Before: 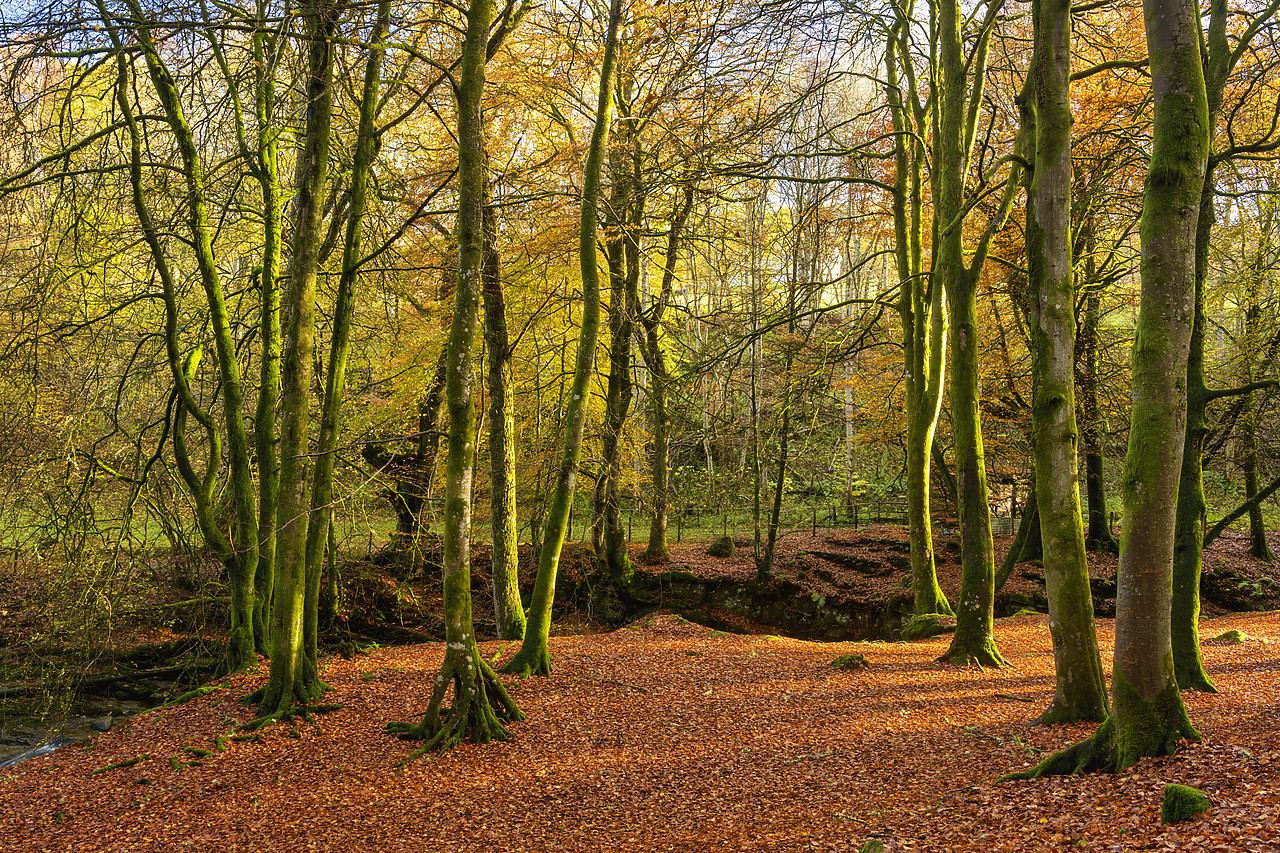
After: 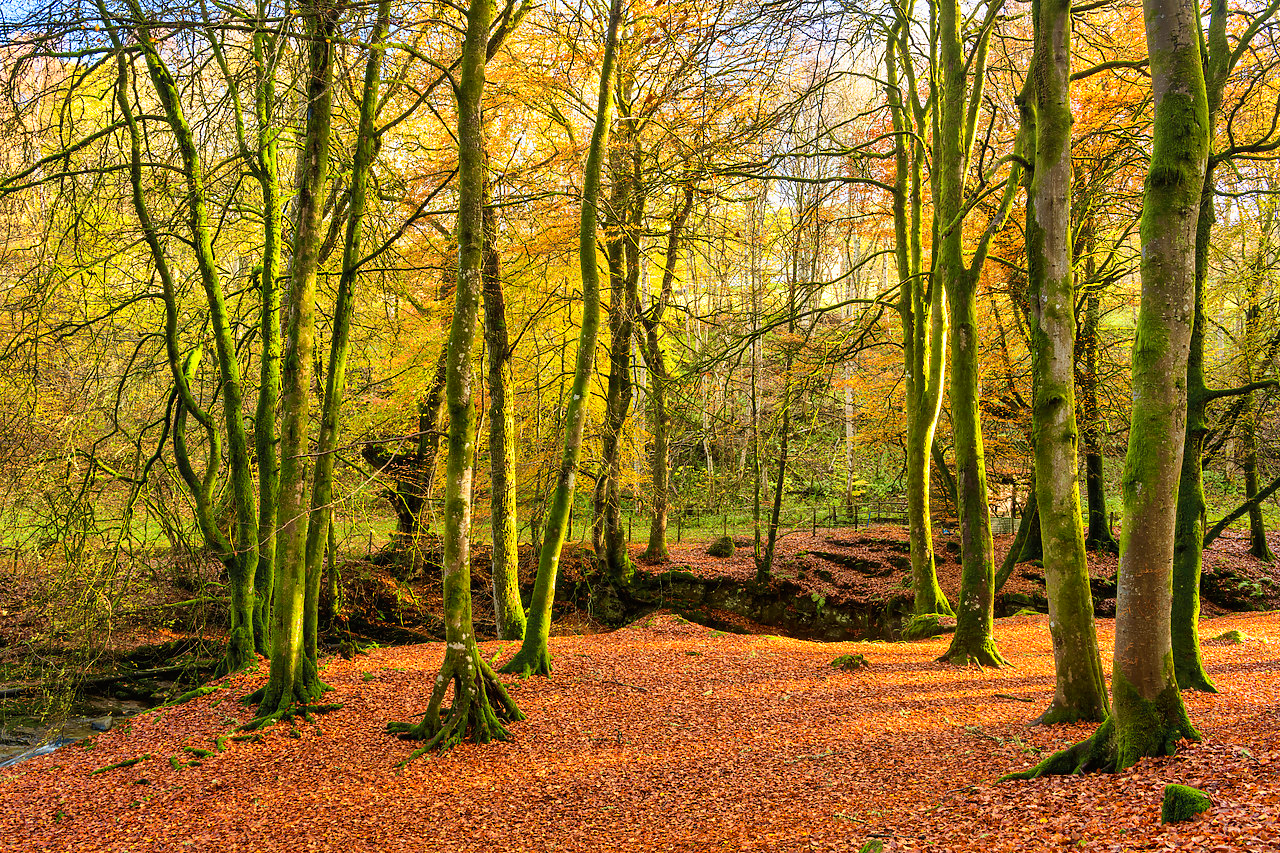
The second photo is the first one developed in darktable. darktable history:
shadows and highlights: soften with gaussian
base curve: curves: ch0 [(0, 0) (0.204, 0.334) (0.55, 0.733) (1, 1)]
